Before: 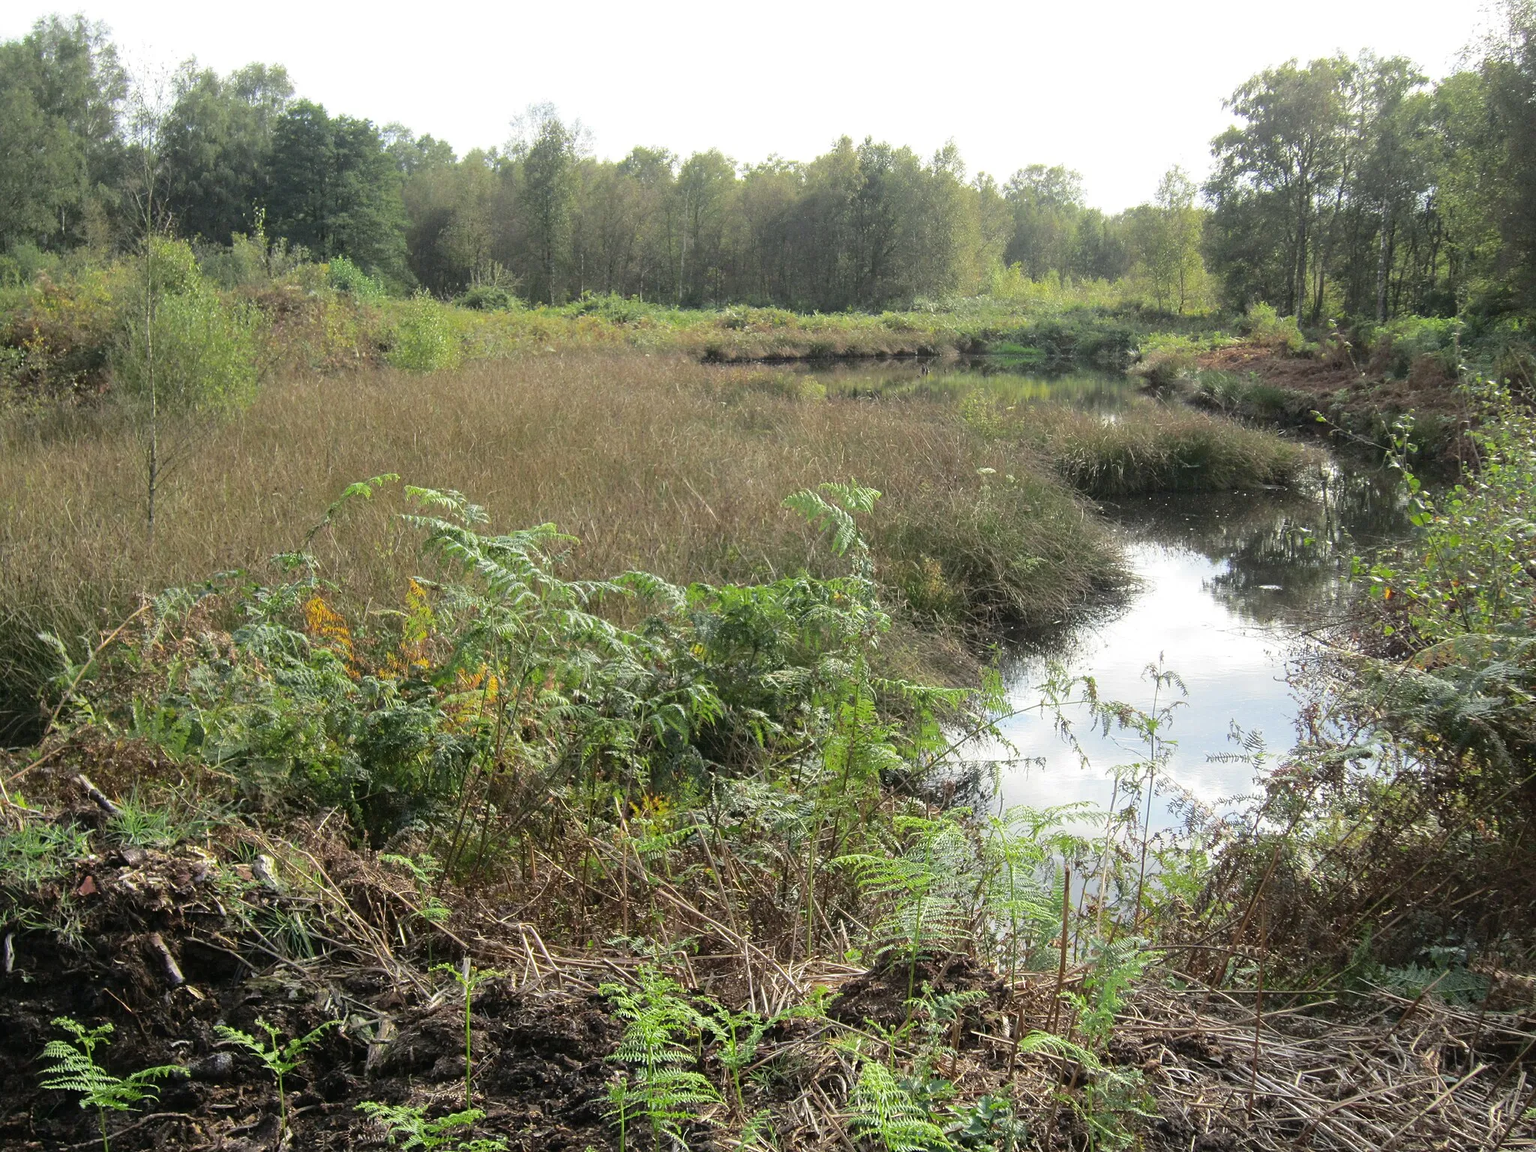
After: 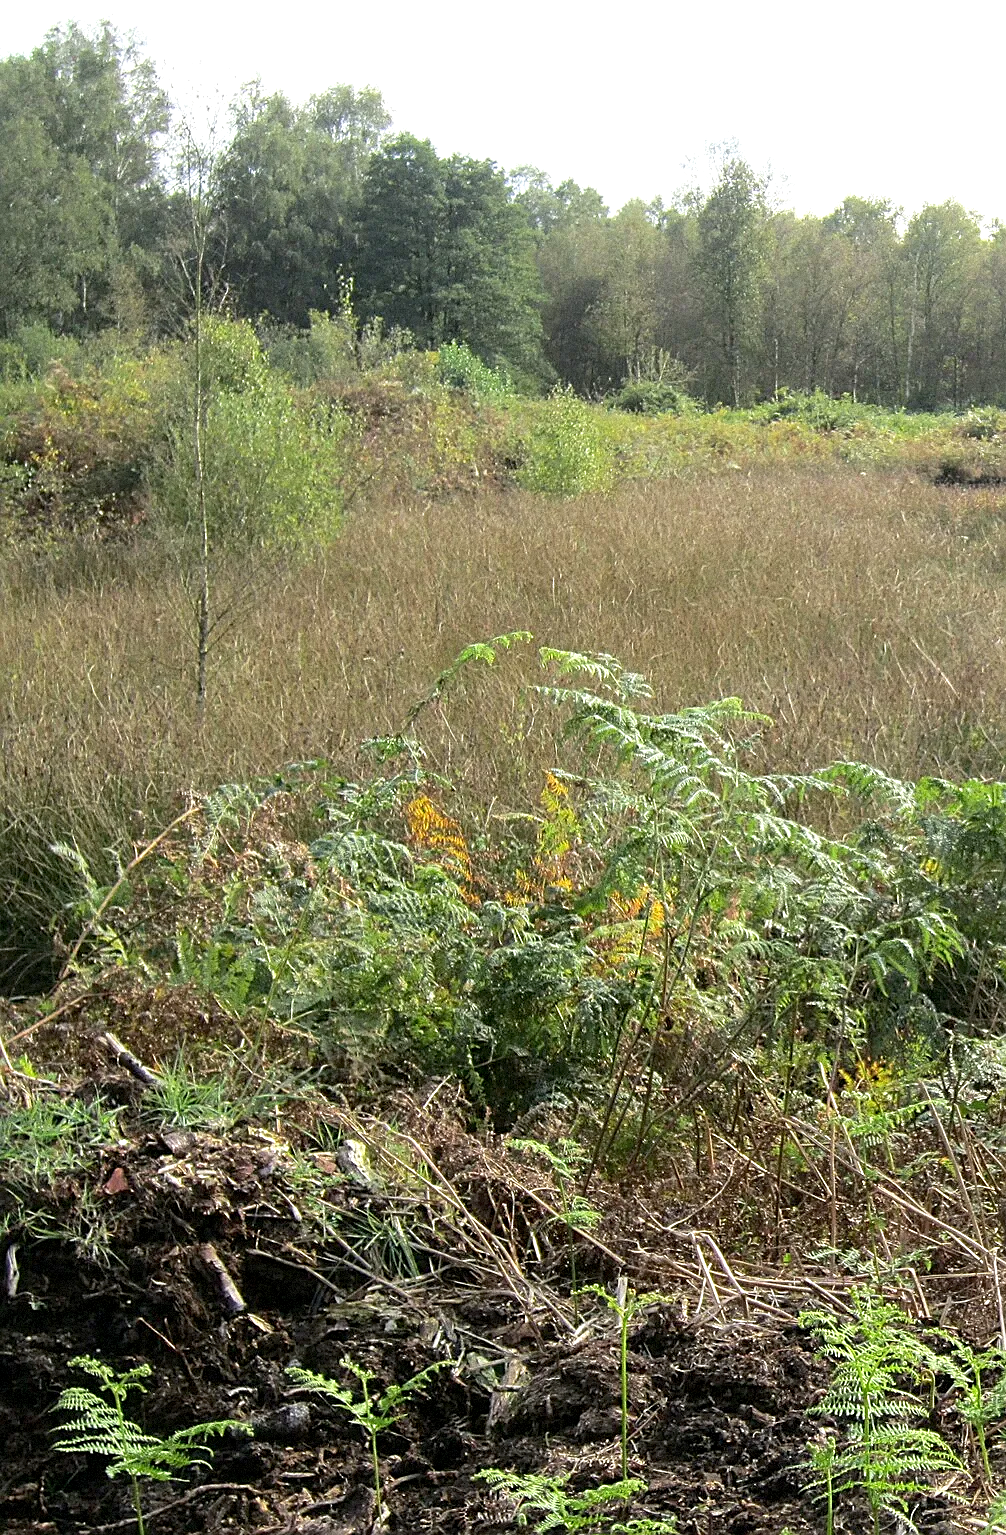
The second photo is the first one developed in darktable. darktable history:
tone equalizer: on, module defaults
crop and rotate: left 0%, top 0%, right 50.845%
grain: mid-tones bias 0%
sharpen: radius 1.967
exposure: black level correction 0.003, exposure 0.383 EV, compensate highlight preservation false
